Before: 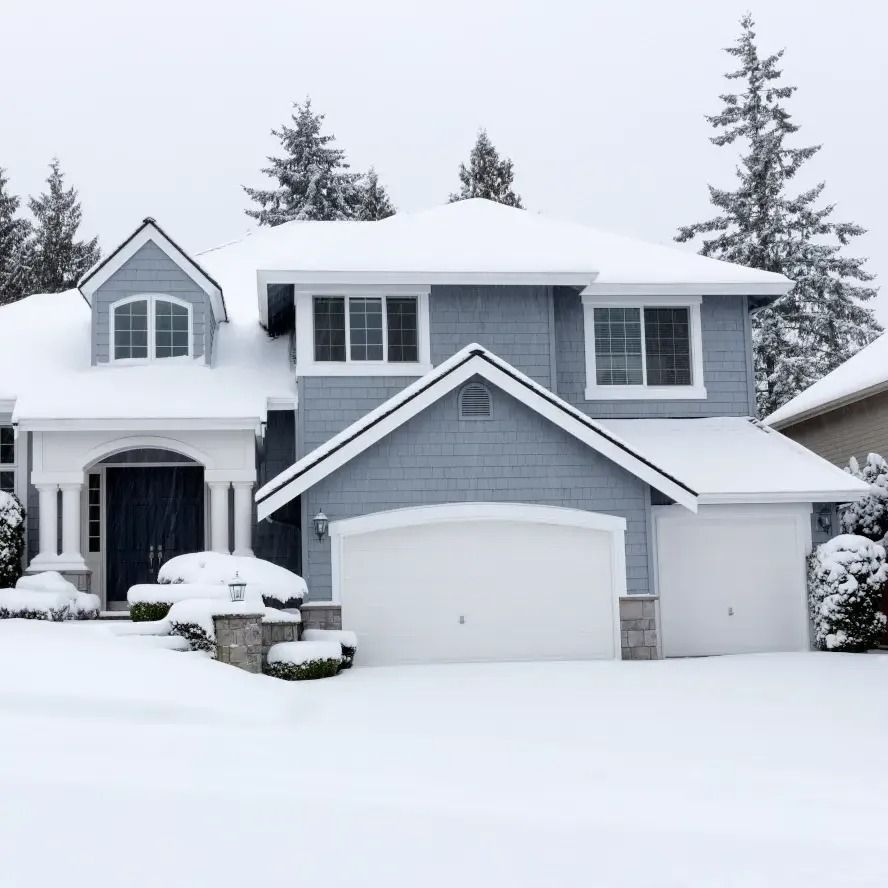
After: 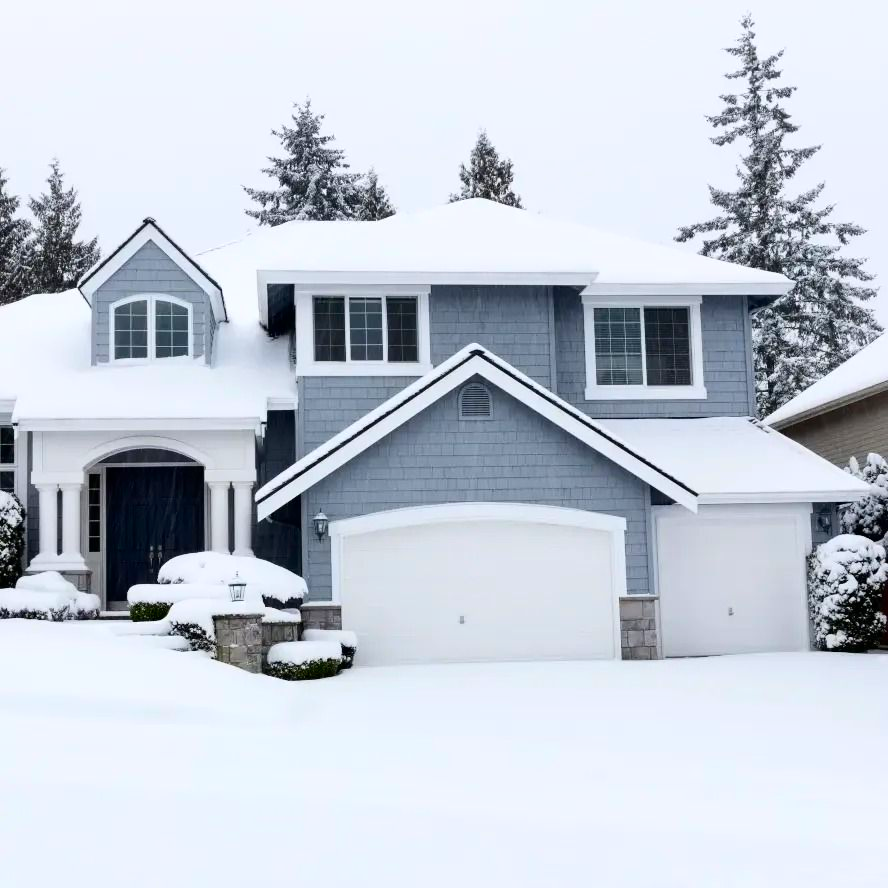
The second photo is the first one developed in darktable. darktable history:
contrast brightness saturation: contrast 0.179, saturation 0.307
